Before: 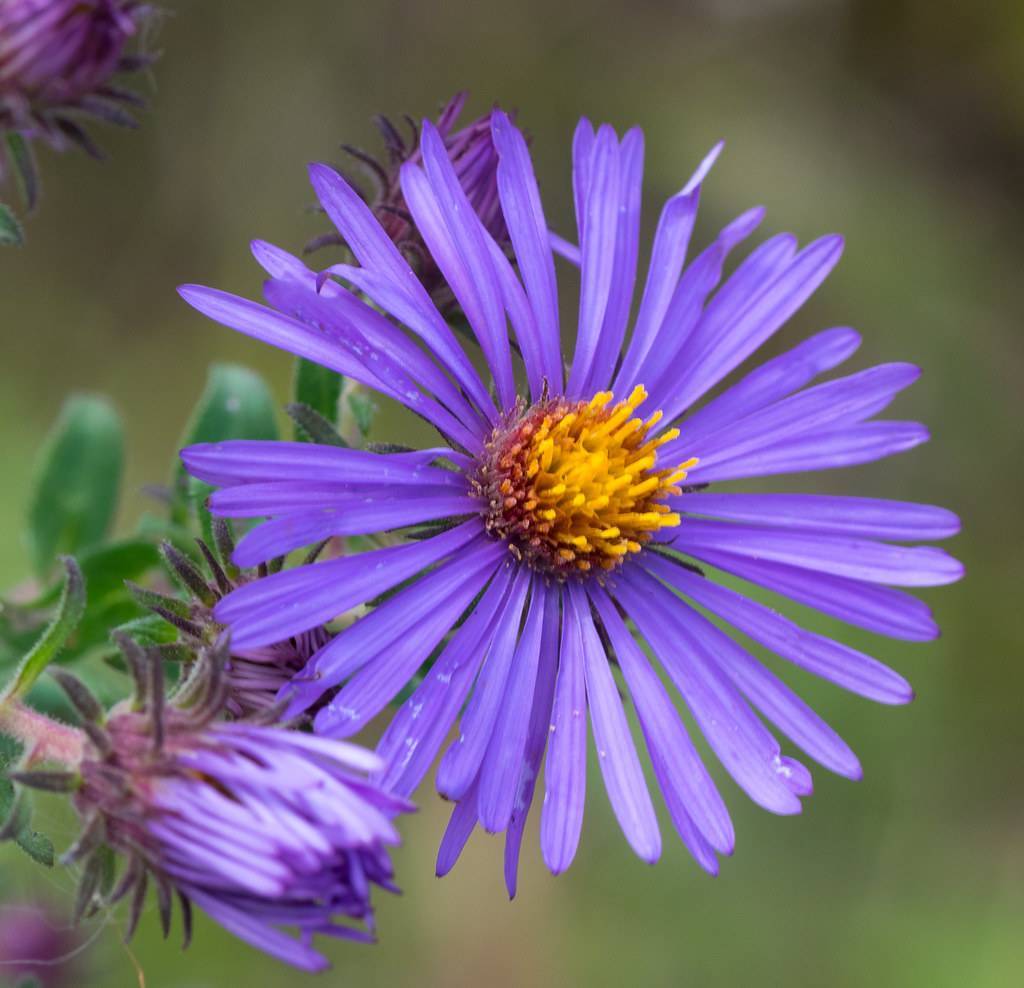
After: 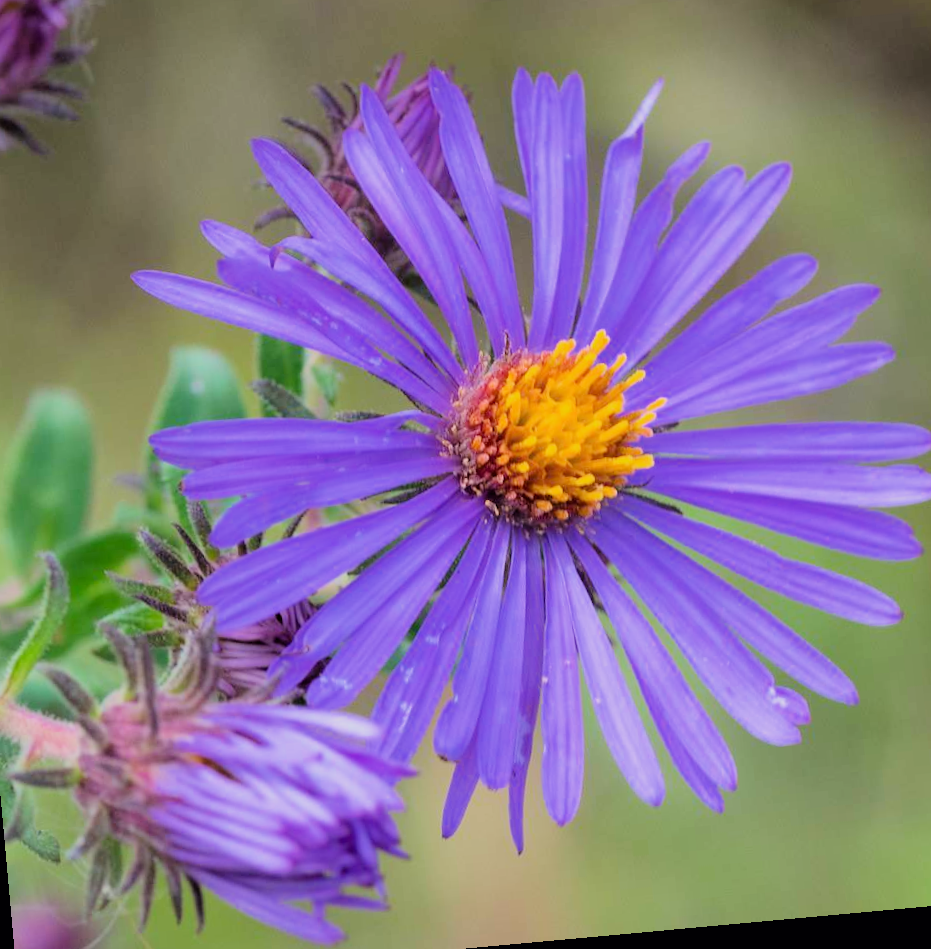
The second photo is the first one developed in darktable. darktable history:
filmic rgb: black relative exposure -6.15 EV, white relative exposure 6.96 EV, hardness 2.23, color science v6 (2022)
exposure: exposure 1 EV, compensate highlight preservation false
crop: left 6.446%, top 8.188%, right 9.538%, bottom 3.548%
rotate and perspective: rotation -5.2°, automatic cropping off
